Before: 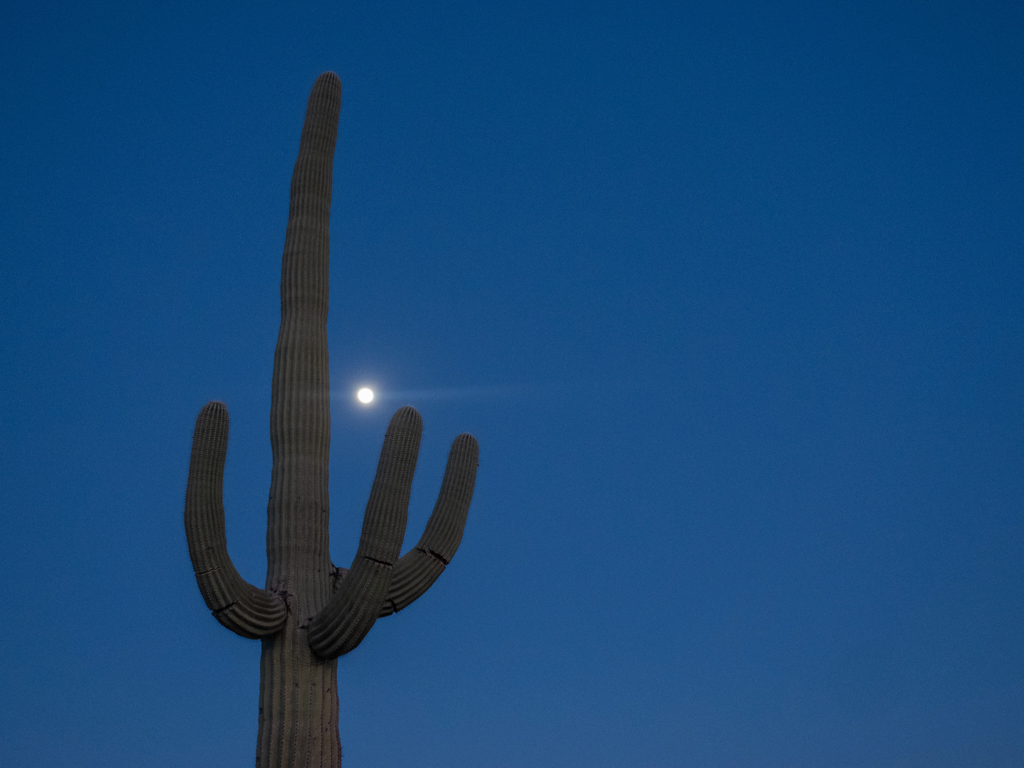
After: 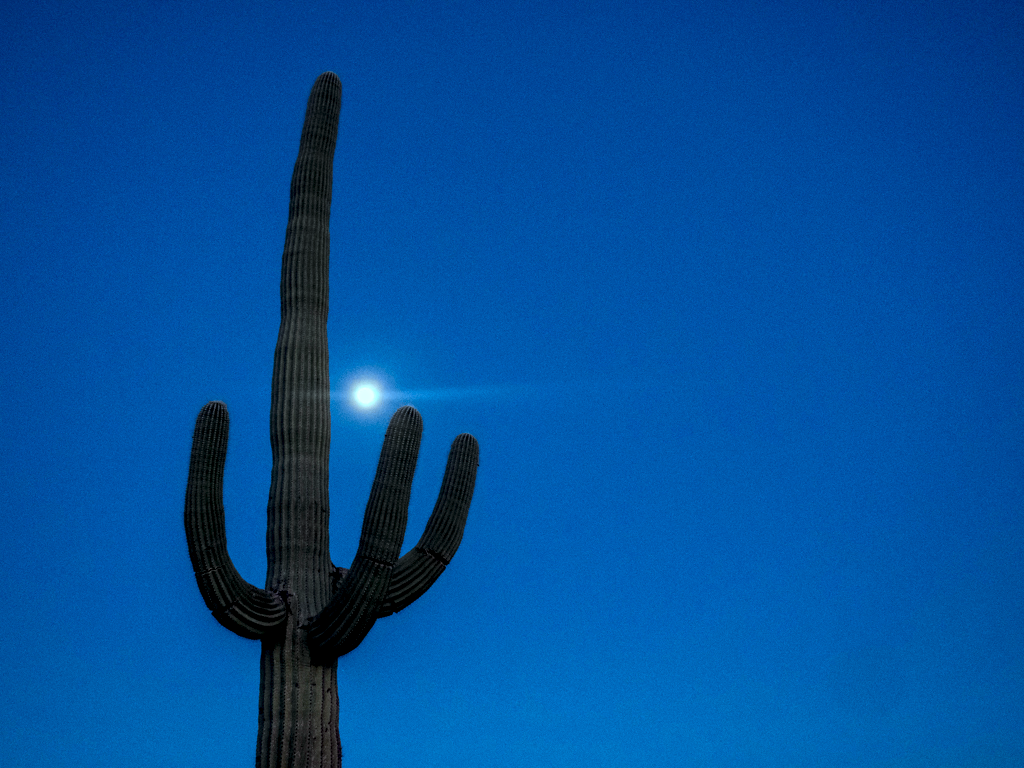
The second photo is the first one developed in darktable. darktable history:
tone curve: curves: ch0 [(0, 0.023) (0.087, 0.065) (0.184, 0.168) (0.45, 0.54) (0.57, 0.683) (0.722, 0.825) (0.877, 0.948) (1, 1)]; ch1 [(0, 0) (0.388, 0.369) (0.44, 0.44) (0.489, 0.481) (0.534, 0.528) (0.657, 0.655) (1, 1)]; ch2 [(0, 0) (0.353, 0.317) (0.408, 0.427) (0.472, 0.46) (0.5, 0.488) (0.537, 0.518) (0.576, 0.592) (0.625, 0.631) (1, 1)], color space Lab, independent channels, preserve colors none
local contrast: highlights 20%, shadows 70%, detail 170%
color balance rgb: highlights gain › chroma 5.255%, highlights gain › hue 196.29°, perceptual saturation grading › global saturation 30.138%
